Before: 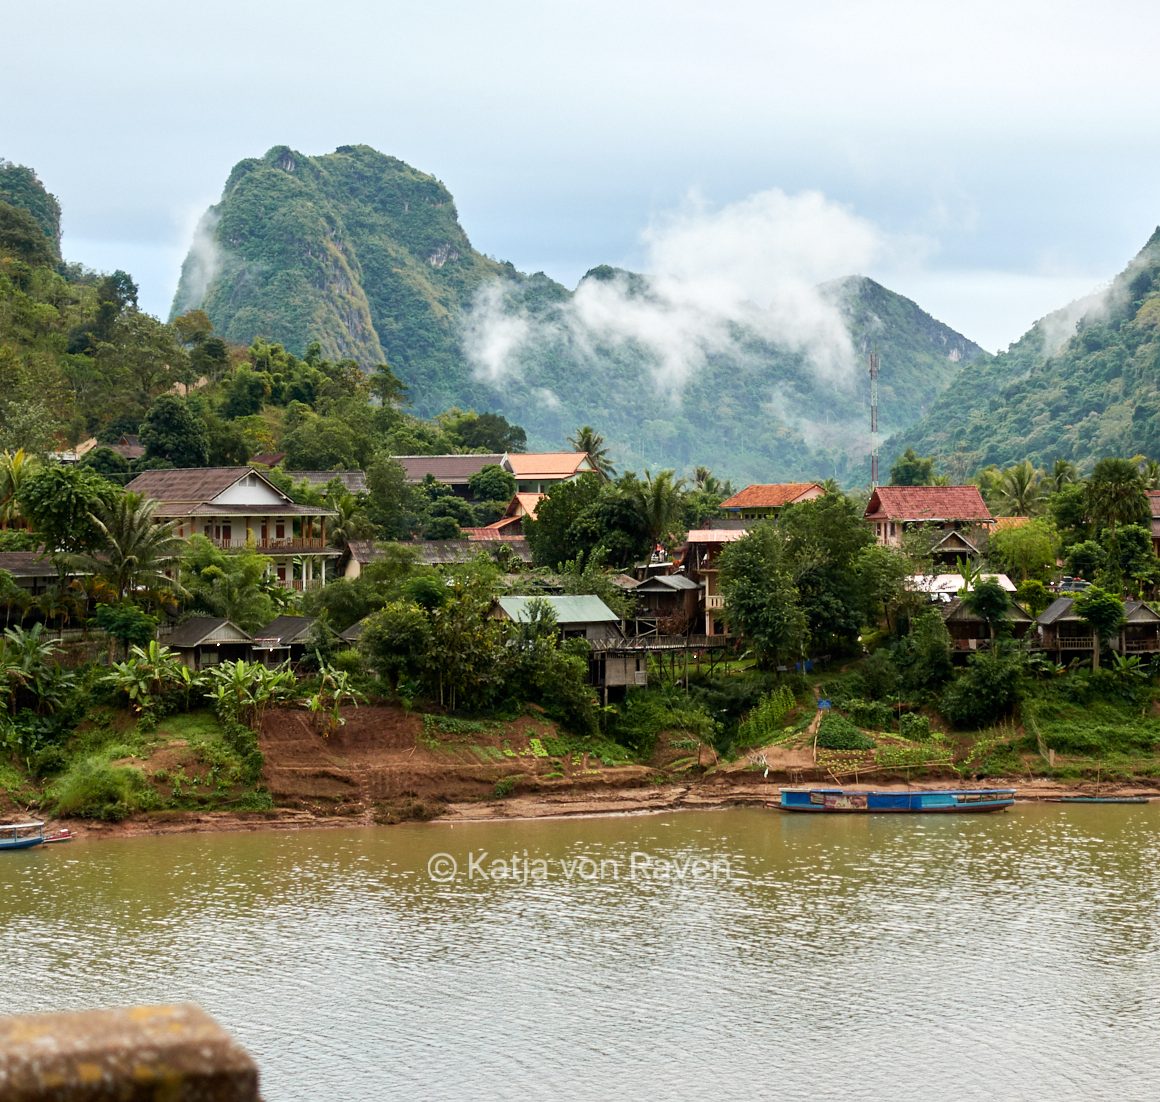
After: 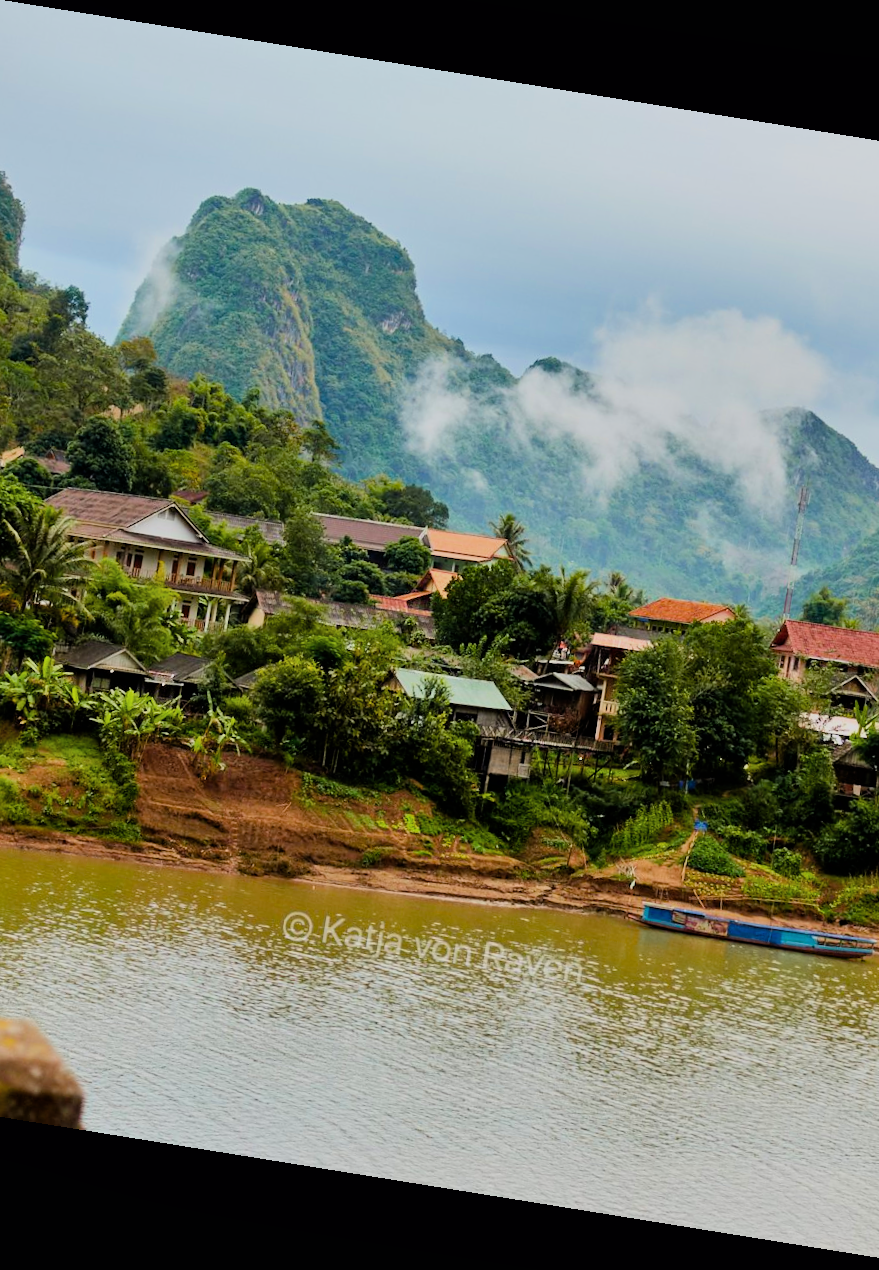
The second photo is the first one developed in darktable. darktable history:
crop and rotate: left 13.409%, right 19.924%
color balance rgb: perceptual saturation grading › global saturation 25%, global vibrance 20%
shadows and highlights: low approximation 0.01, soften with gaussian
filmic rgb: black relative exposure -7.65 EV, white relative exposure 4.56 EV, hardness 3.61, color science v6 (2022)
rotate and perspective: rotation 9.12°, automatic cropping off
